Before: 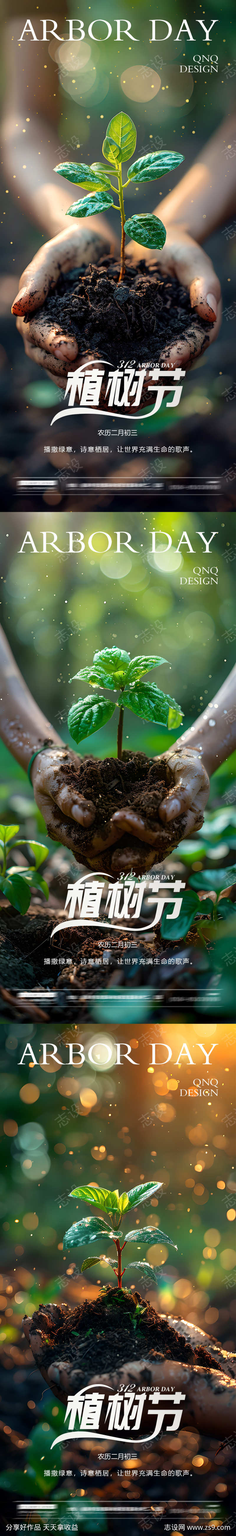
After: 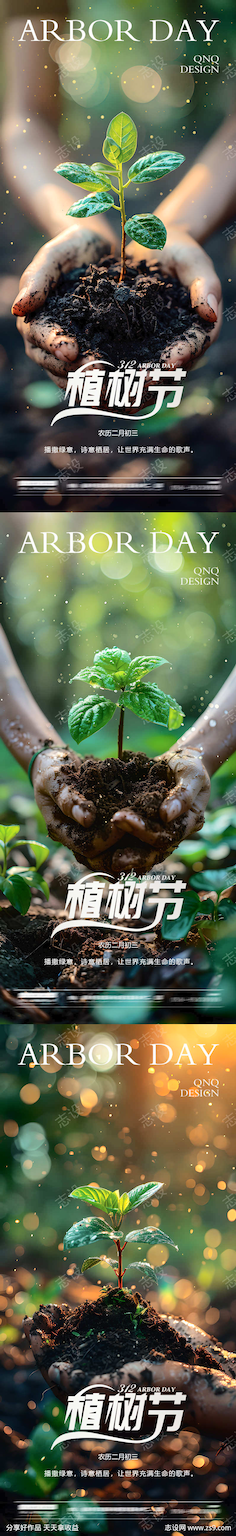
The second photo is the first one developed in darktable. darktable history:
tone curve: curves: ch0 [(0, 0) (0.003, 0.02) (0.011, 0.023) (0.025, 0.028) (0.044, 0.045) (0.069, 0.063) (0.1, 0.09) (0.136, 0.122) (0.177, 0.166) (0.224, 0.223) (0.277, 0.297) (0.335, 0.384) (0.399, 0.461) (0.468, 0.549) (0.543, 0.632) (0.623, 0.705) (0.709, 0.772) (0.801, 0.844) (0.898, 0.91) (1, 1)], color space Lab, independent channels, preserve colors none
shadows and highlights: shadows 37.18, highlights -27.05, soften with gaussian
